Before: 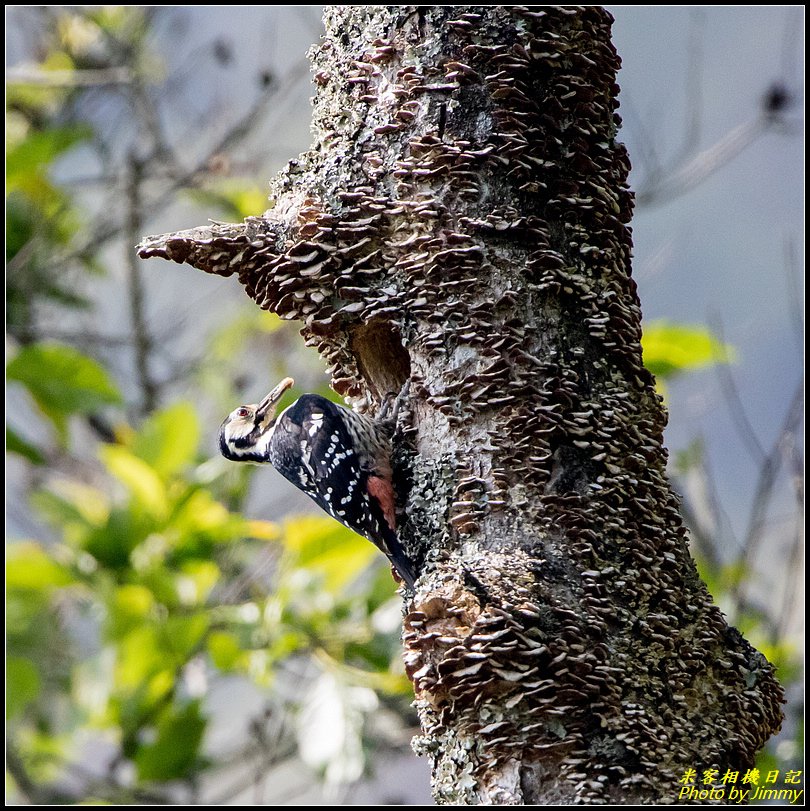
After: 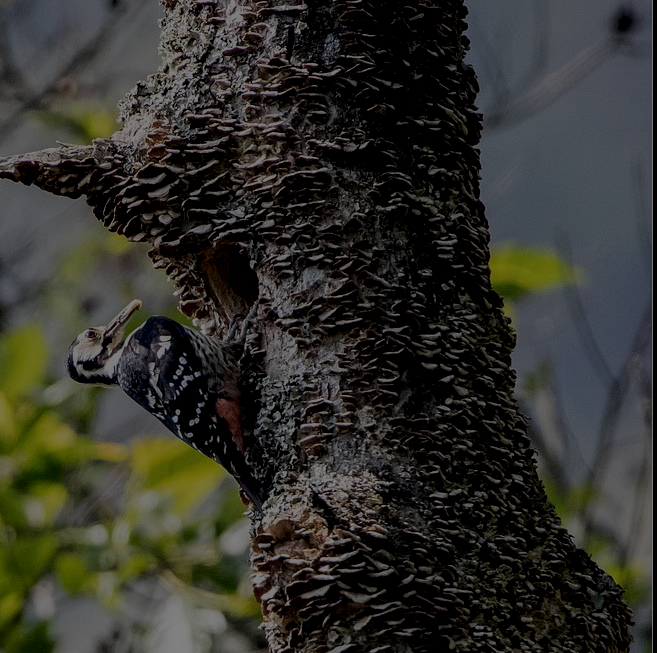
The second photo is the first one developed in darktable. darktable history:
crop: left 18.822%, top 9.698%, right 0%, bottom 9.688%
local contrast: on, module defaults
exposure: exposure -2.394 EV, compensate highlight preservation false
